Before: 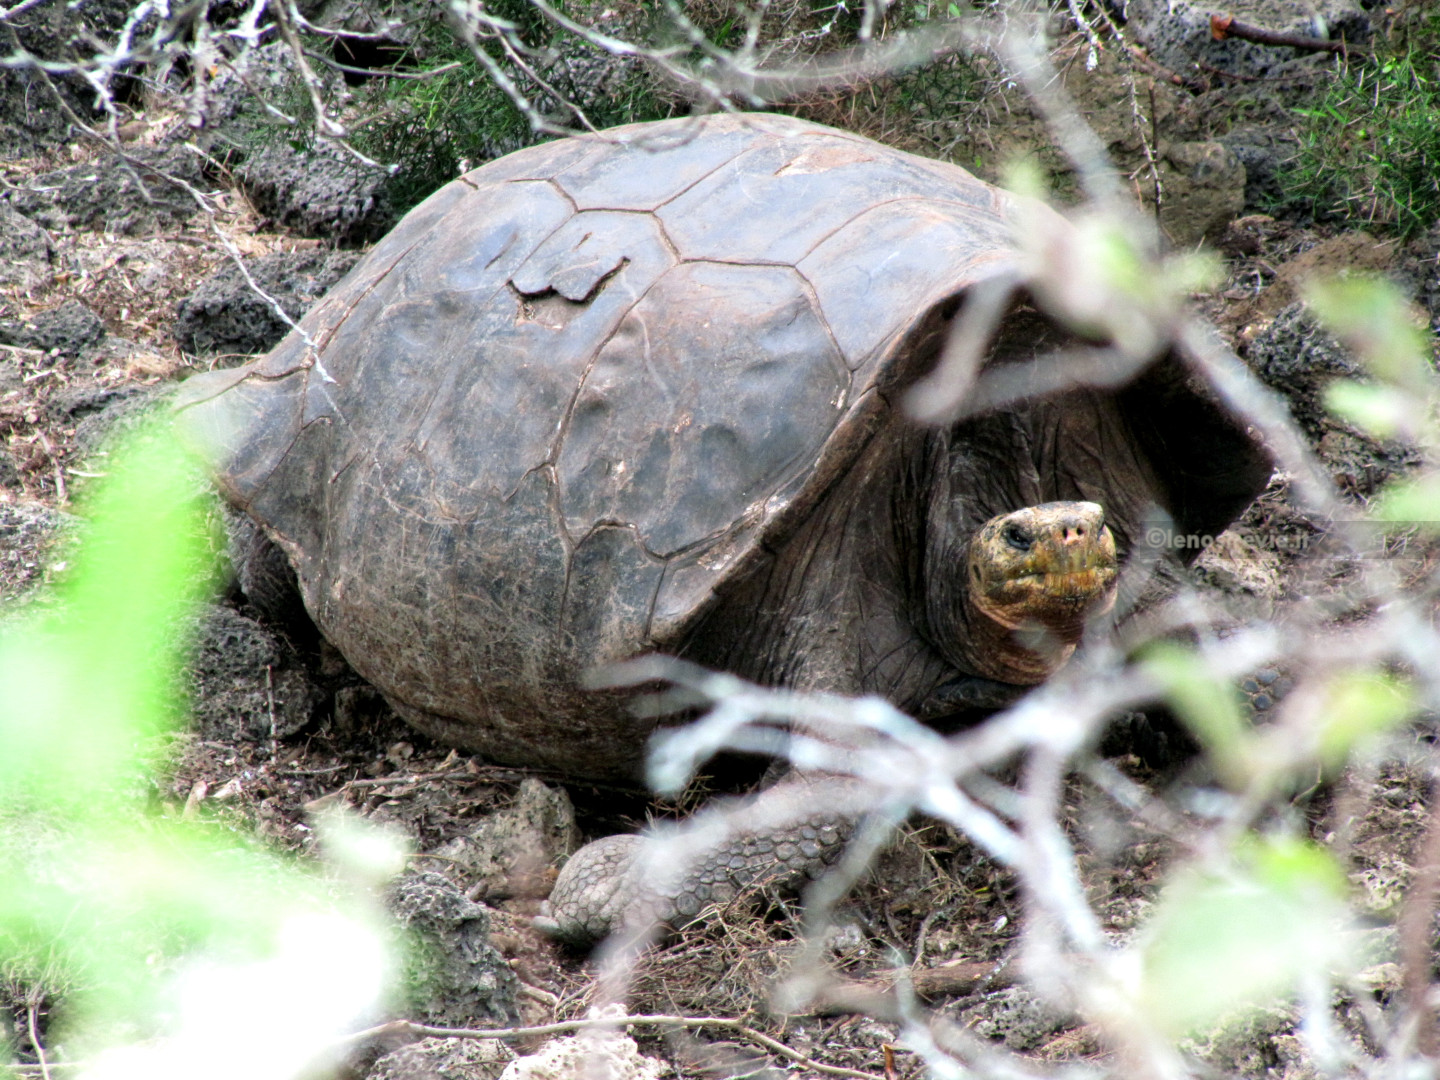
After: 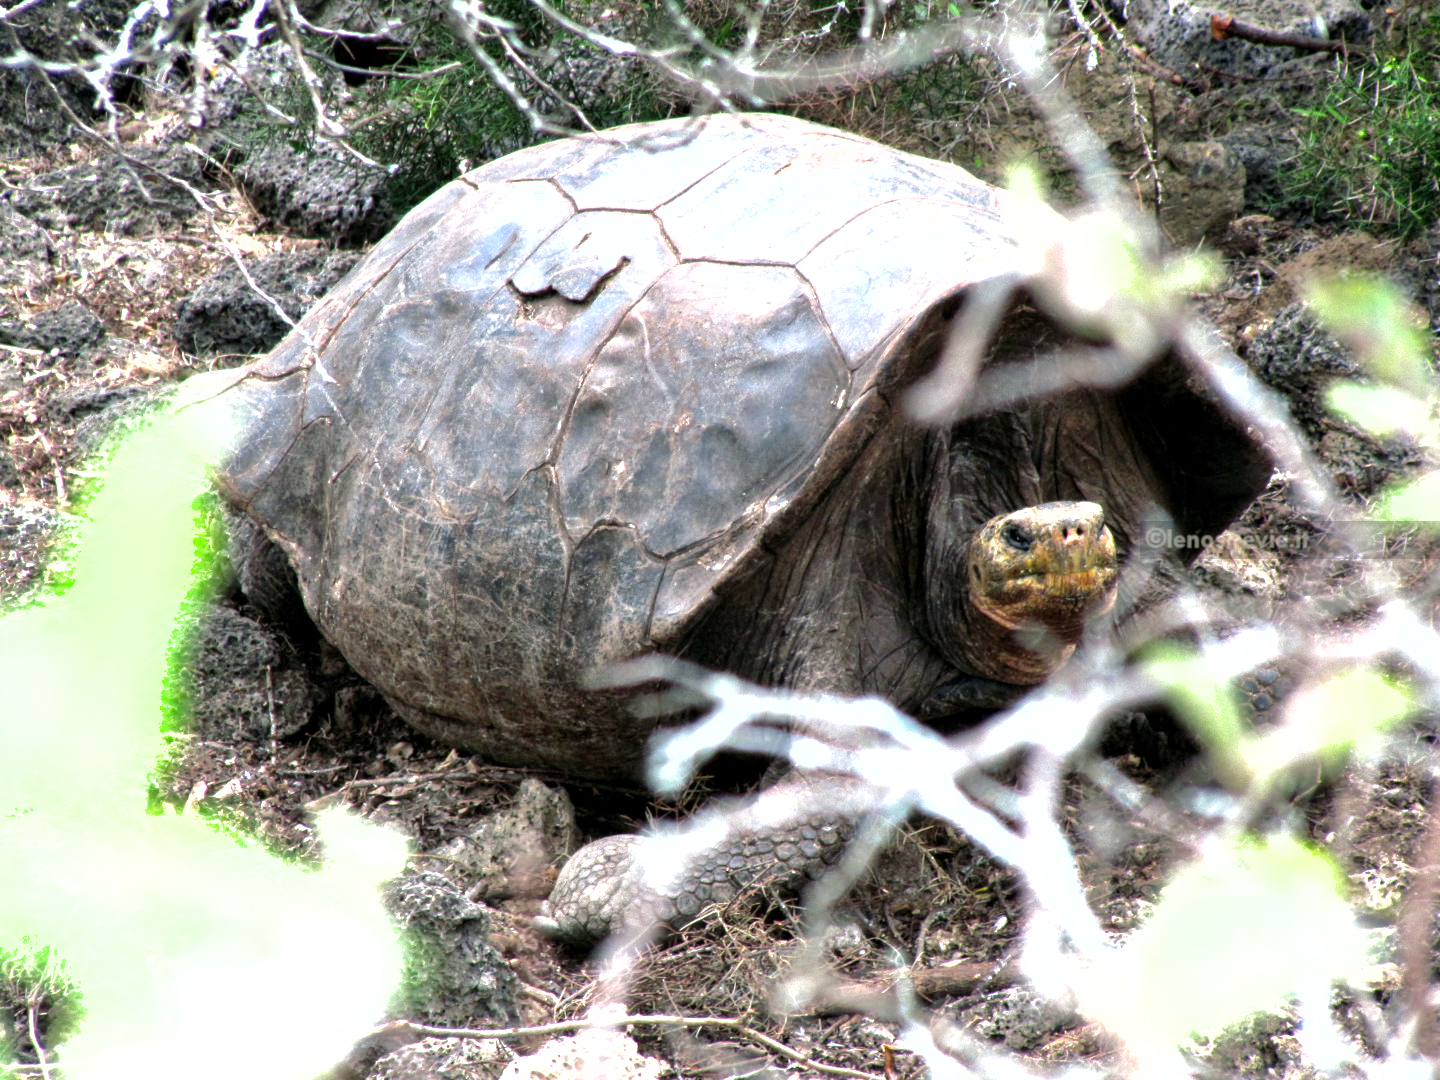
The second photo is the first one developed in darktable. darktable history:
tone equalizer: -8 EV -0.757 EV, -7 EV -0.671 EV, -6 EV -0.614 EV, -5 EV -0.368 EV, -3 EV 0.366 EV, -2 EV 0.6 EV, -1 EV 0.698 EV, +0 EV 0.742 EV, edges refinement/feathering 500, mask exposure compensation -1.57 EV, preserve details no
shadows and highlights: on, module defaults
